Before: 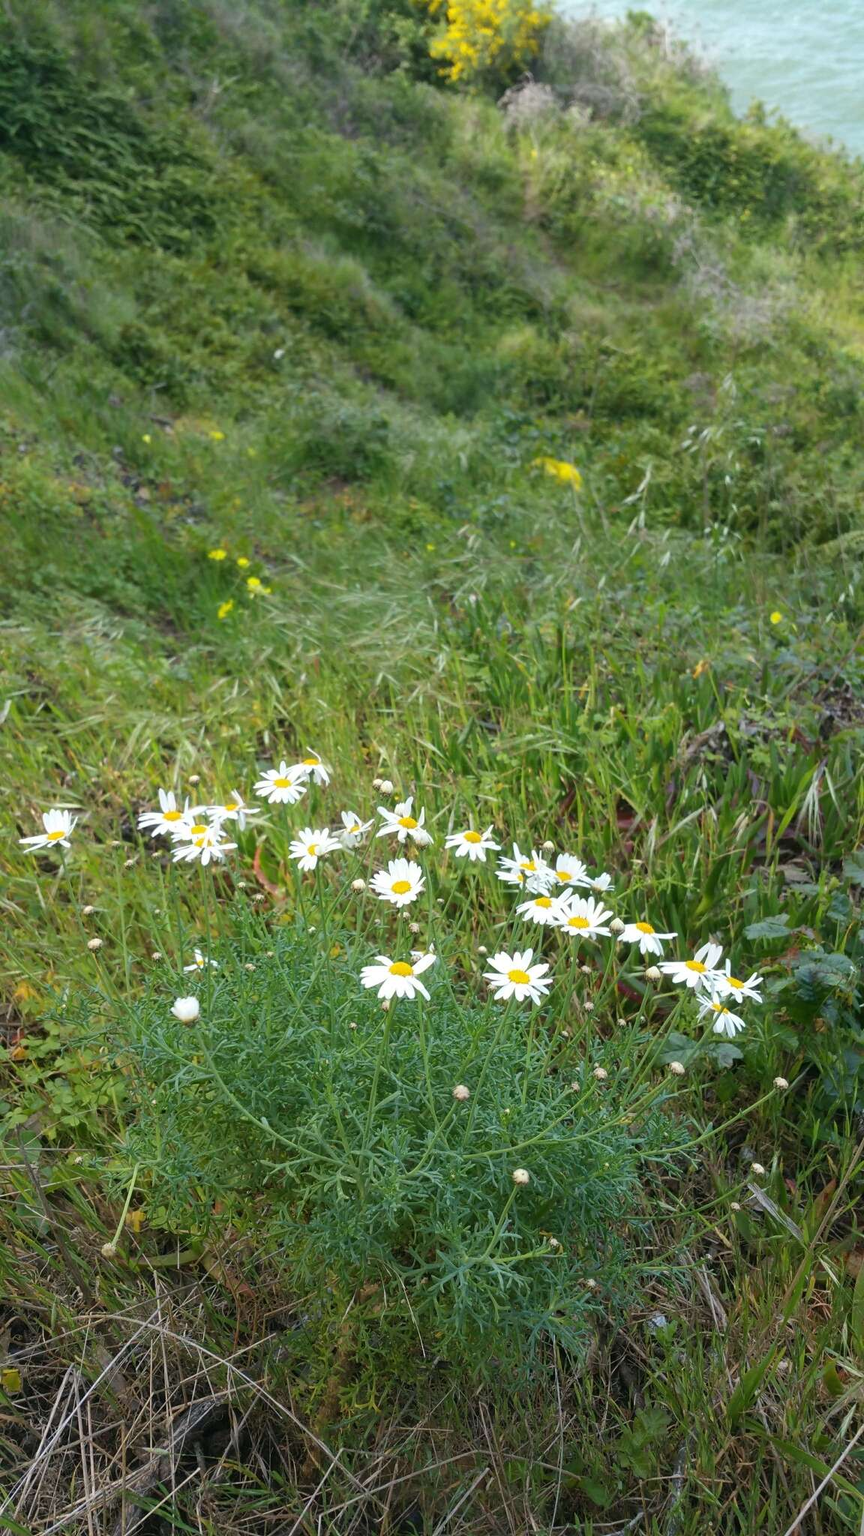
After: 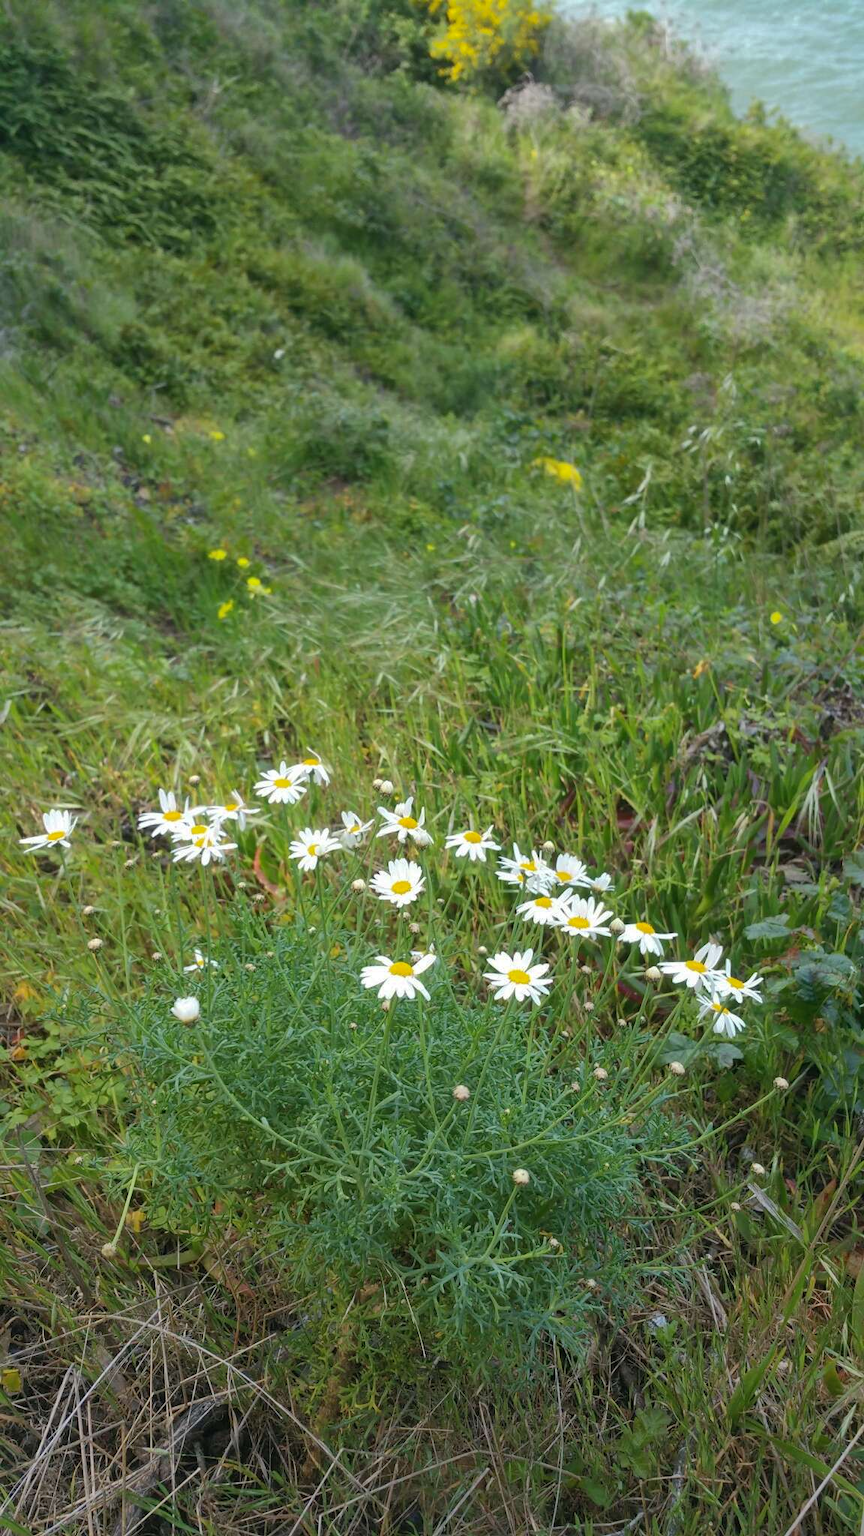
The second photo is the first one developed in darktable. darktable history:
shadows and highlights: shadows 39.63, highlights -59.73
